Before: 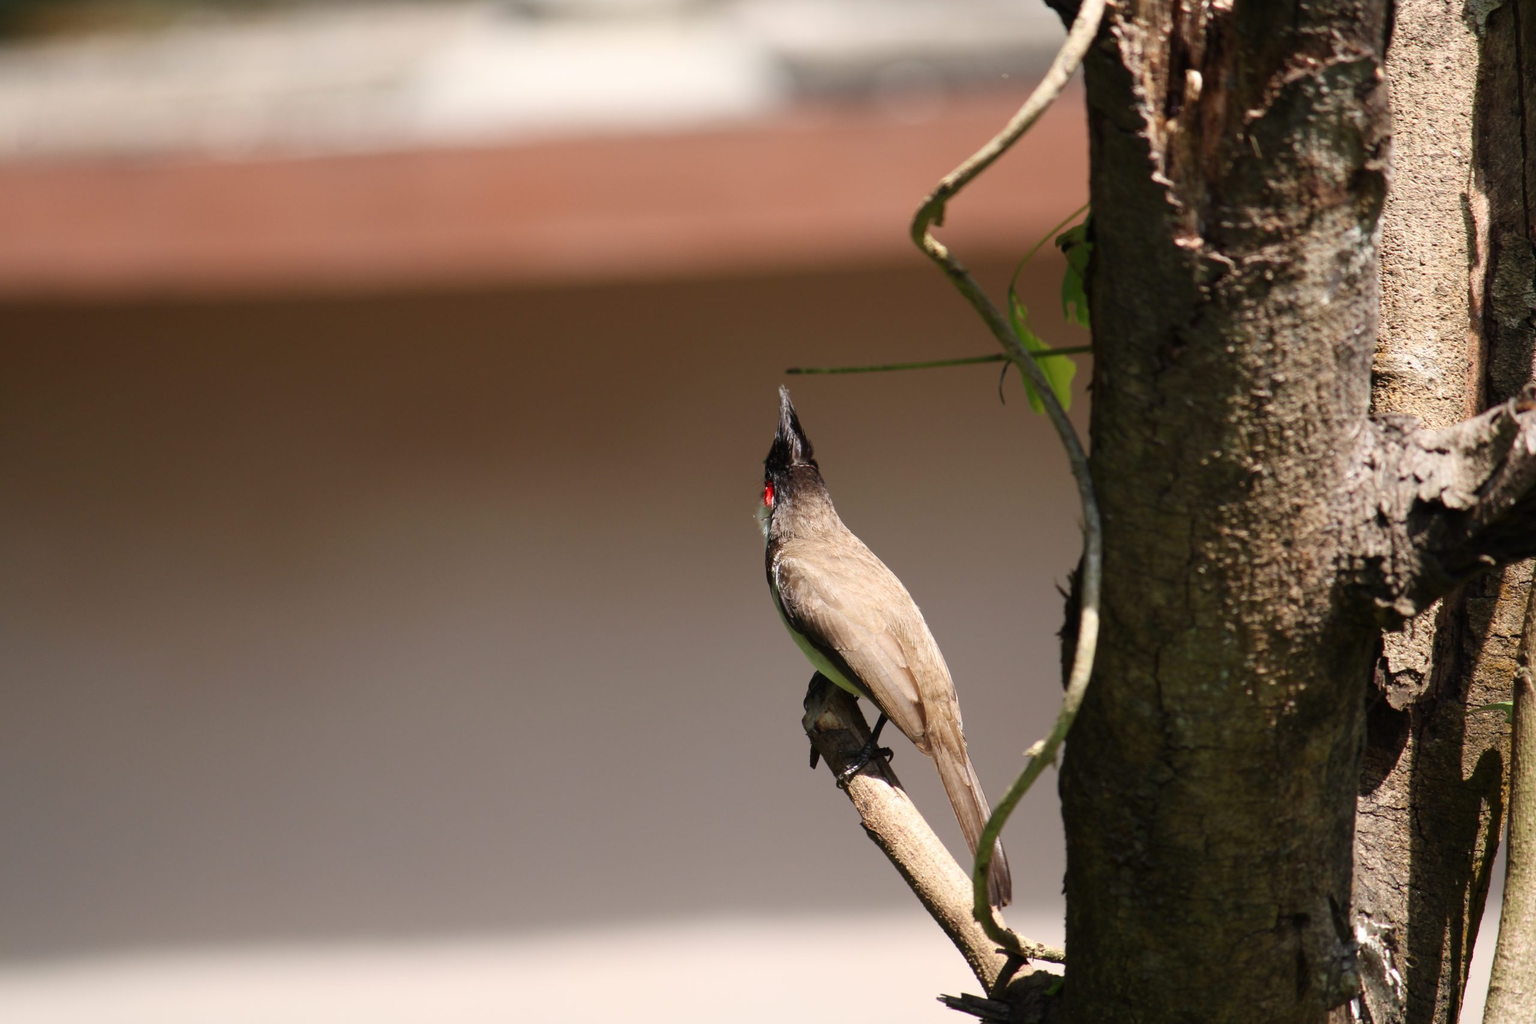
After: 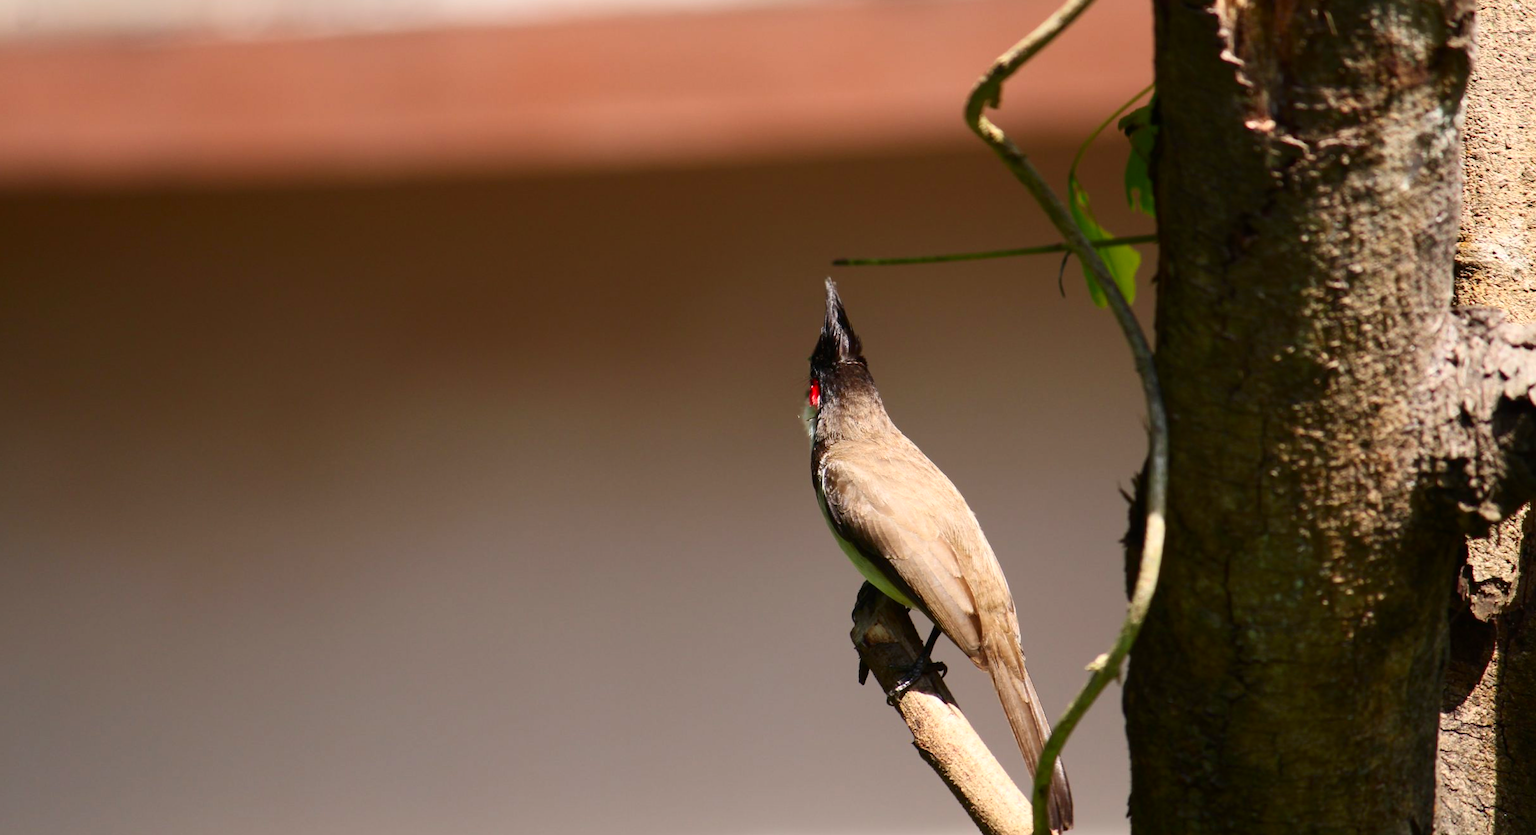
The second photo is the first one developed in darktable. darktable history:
crop and rotate: angle 0.096°, top 12.036%, right 5.568%, bottom 10.906%
contrast brightness saturation: contrast 0.167, saturation 0.313
